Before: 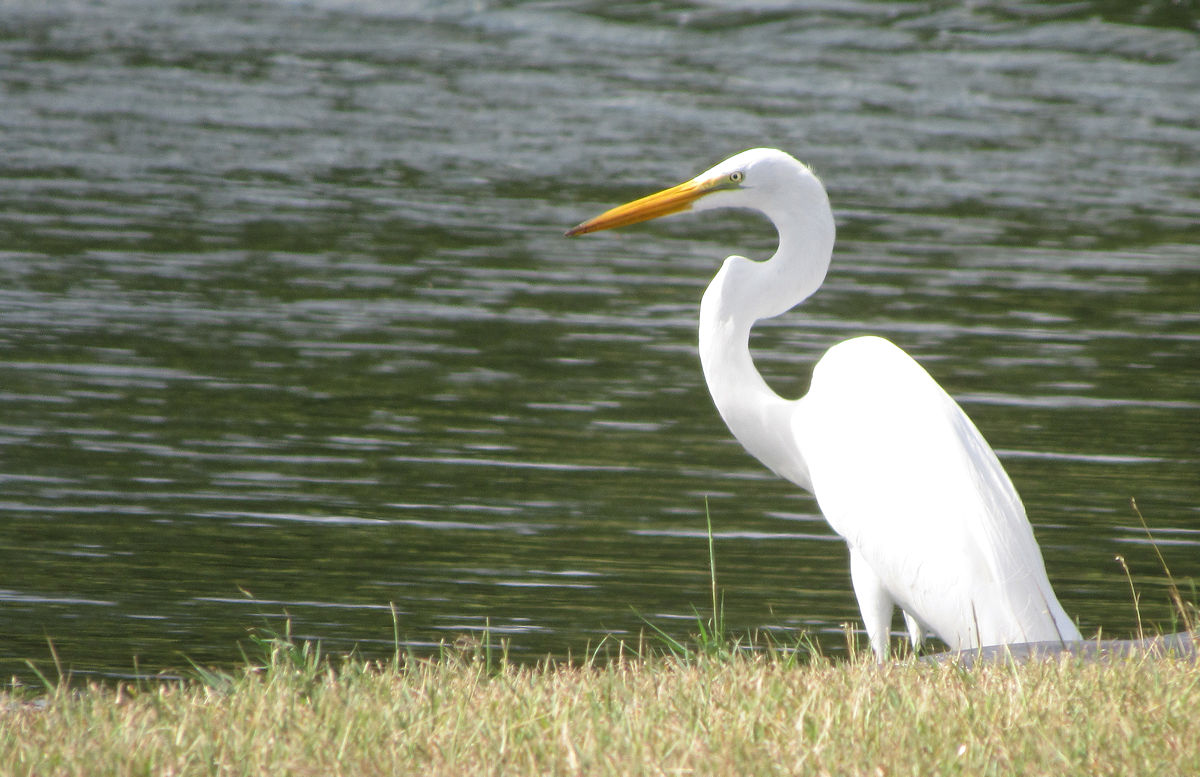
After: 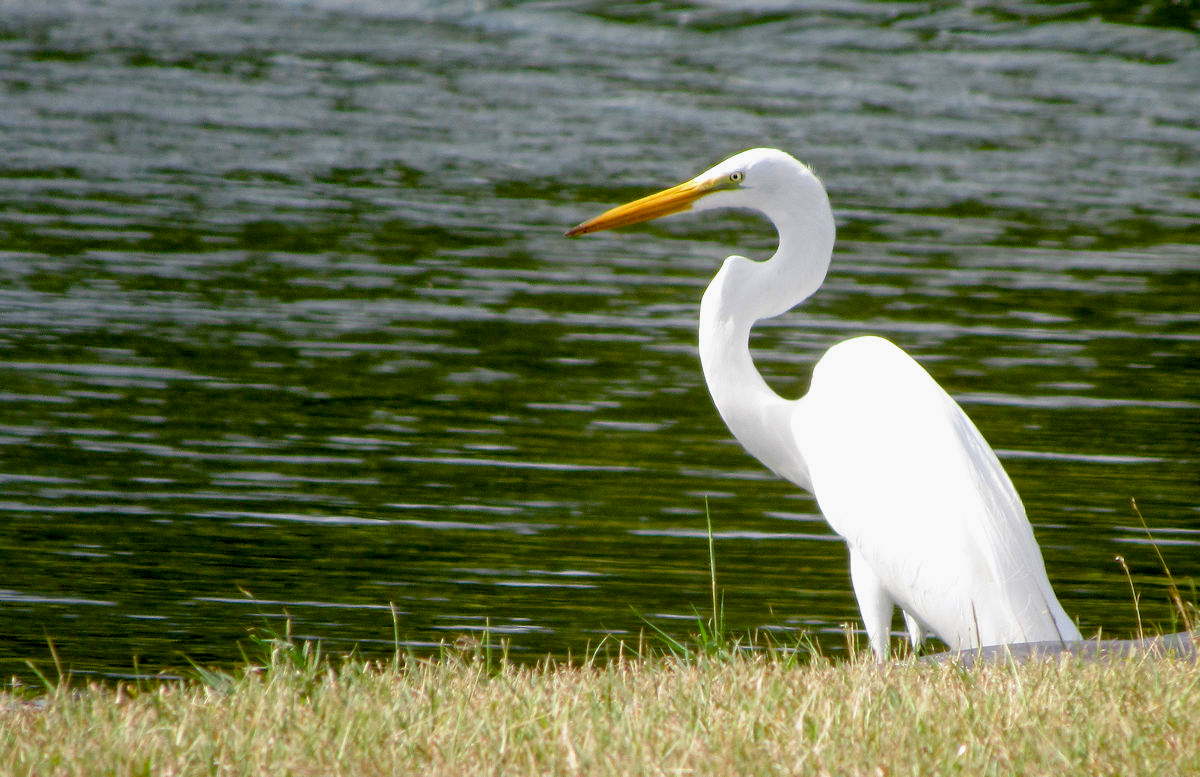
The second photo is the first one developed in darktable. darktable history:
color balance rgb: power › hue 62.54°, perceptual saturation grading › global saturation 20%, perceptual saturation grading › highlights -25.611%, perceptual saturation grading › shadows 49.918%
exposure: black level correction 0.03, exposure -0.076 EV, compensate highlight preservation false
